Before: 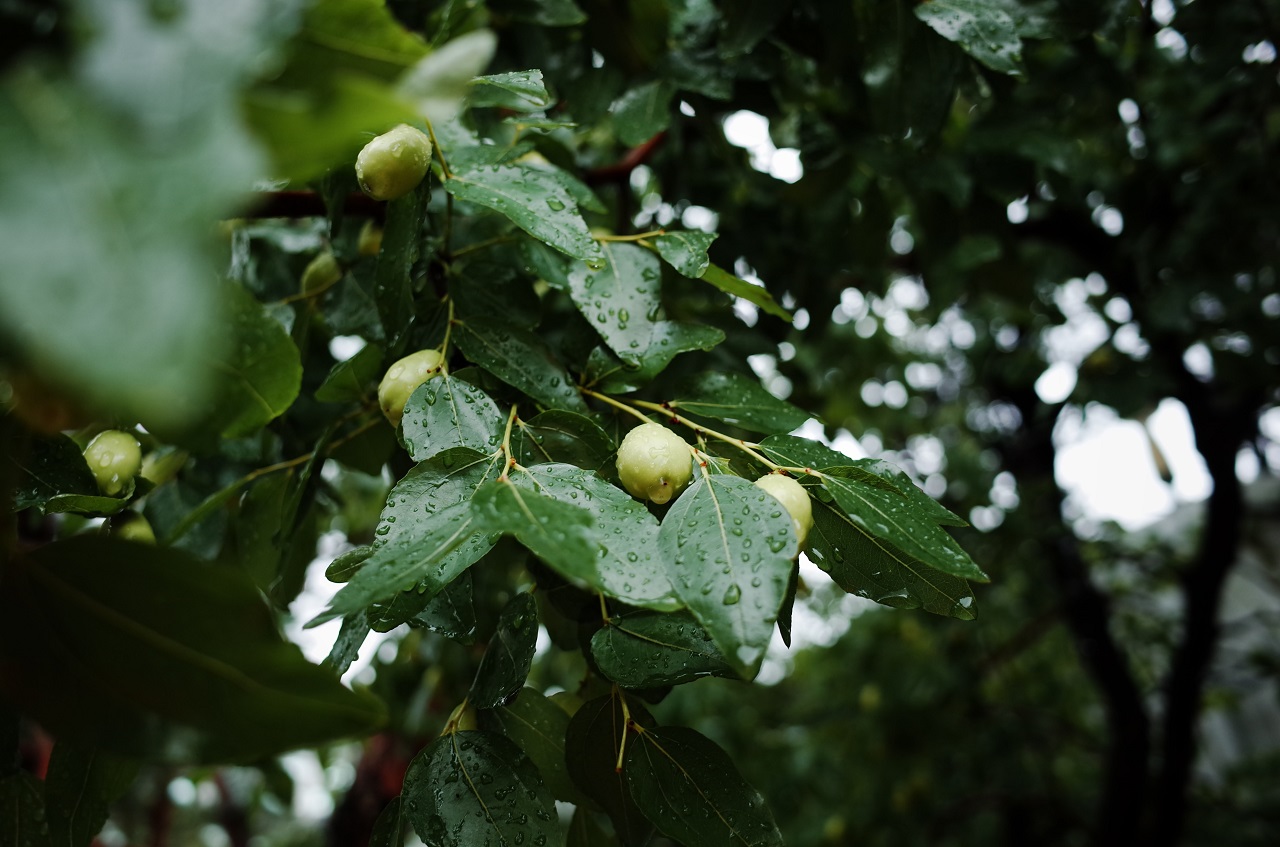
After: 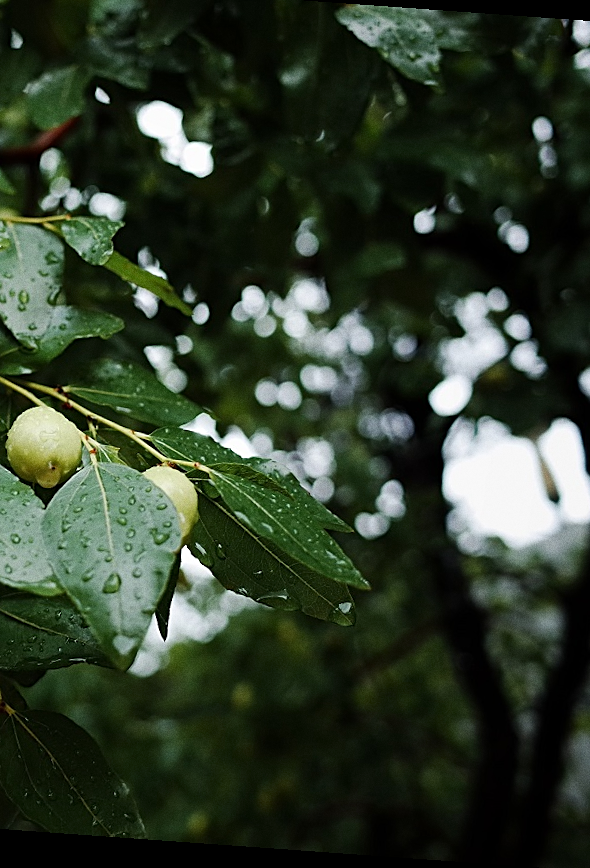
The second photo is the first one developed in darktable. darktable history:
rotate and perspective: rotation 4.1°, automatic cropping off
sharpen: on, module defaults
grain: coarseness 0.09 ISO
crop: left 47.628%, top 6.643%, right 7.874%
